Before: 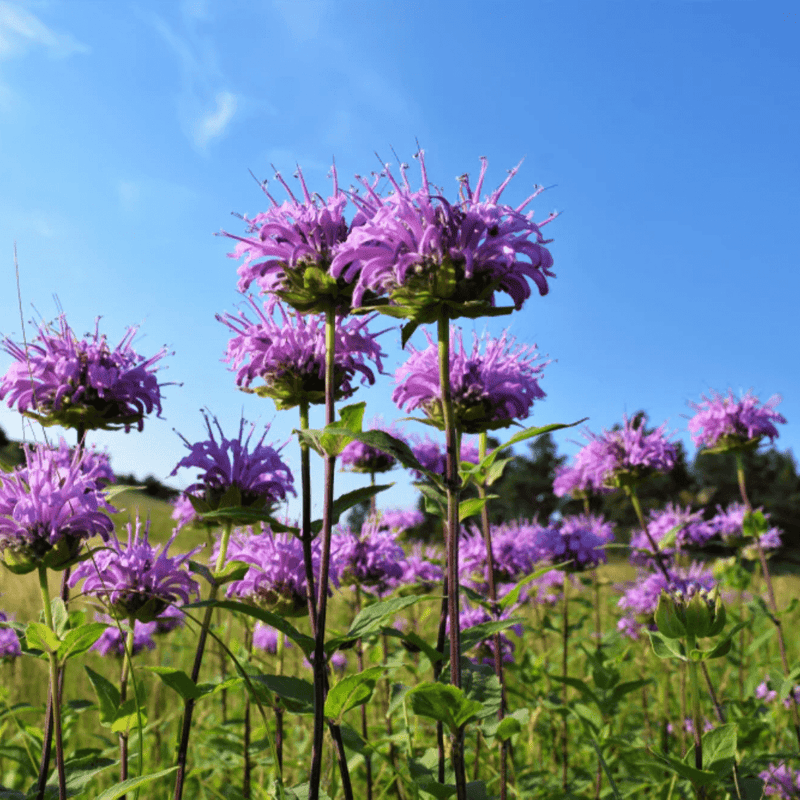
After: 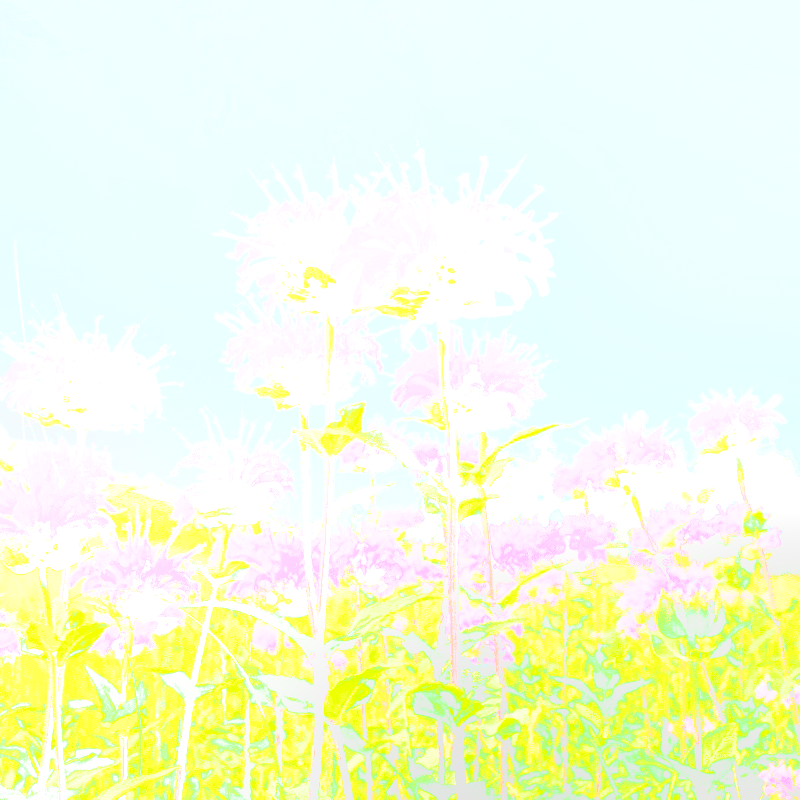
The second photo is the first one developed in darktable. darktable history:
base curve: curves: ch0 [(0, 0) (0.036, 0.01) (0.123, 0.254) (0.258, 0.504) (0.507, 0.748) (1, 1)], preserve colors none
bloom: size 25%, threshold 5%, strength 90%
tone equalizer: -8 EV -0.75 EV, -7 EV -0.7 EV, -6 EV -0.6 EV, -5 EV -0.4 EV, -3 EV 0.4 EV, -2 EV 0.6 EV, -1 EV 0.7 EV, +0 EV 0.75 EV, edges refinement/feathering 500, mask exposure compensation -1.57 EV, preserve details no
